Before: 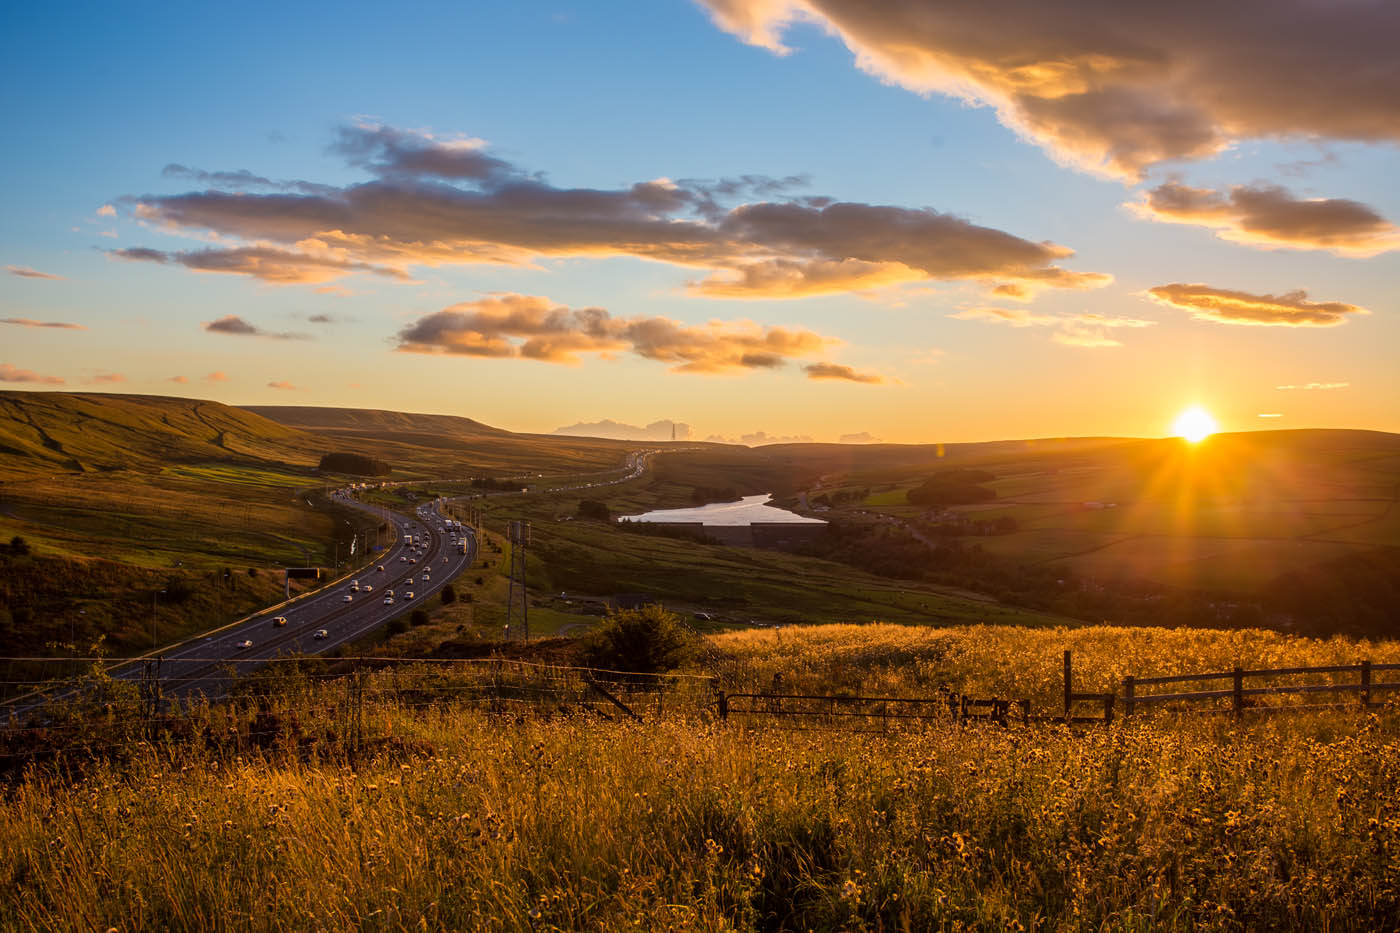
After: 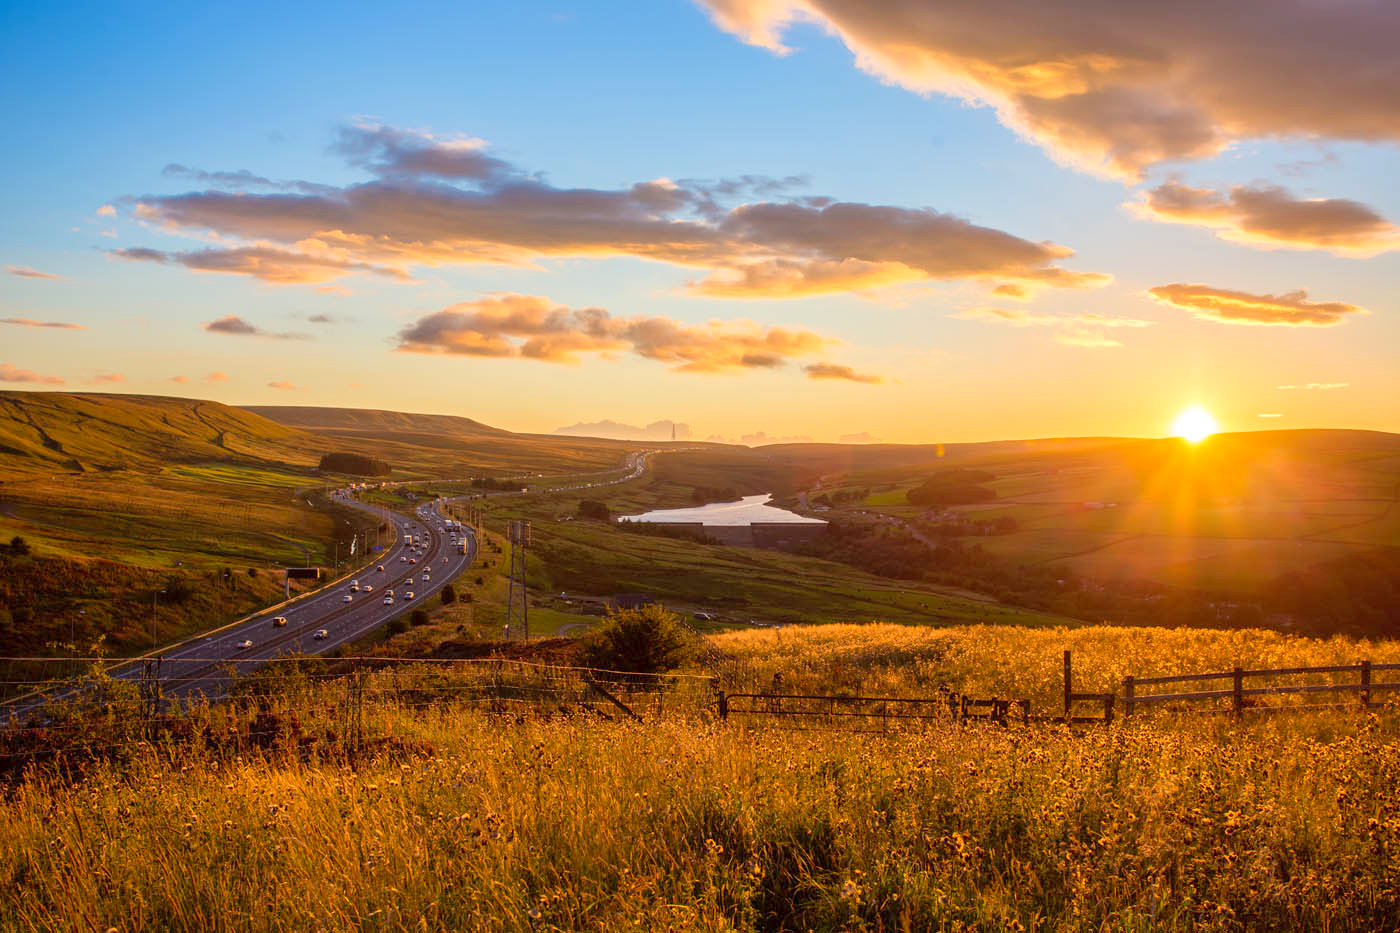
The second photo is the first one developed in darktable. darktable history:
levels: levels [0, 0.43, 0.984]
